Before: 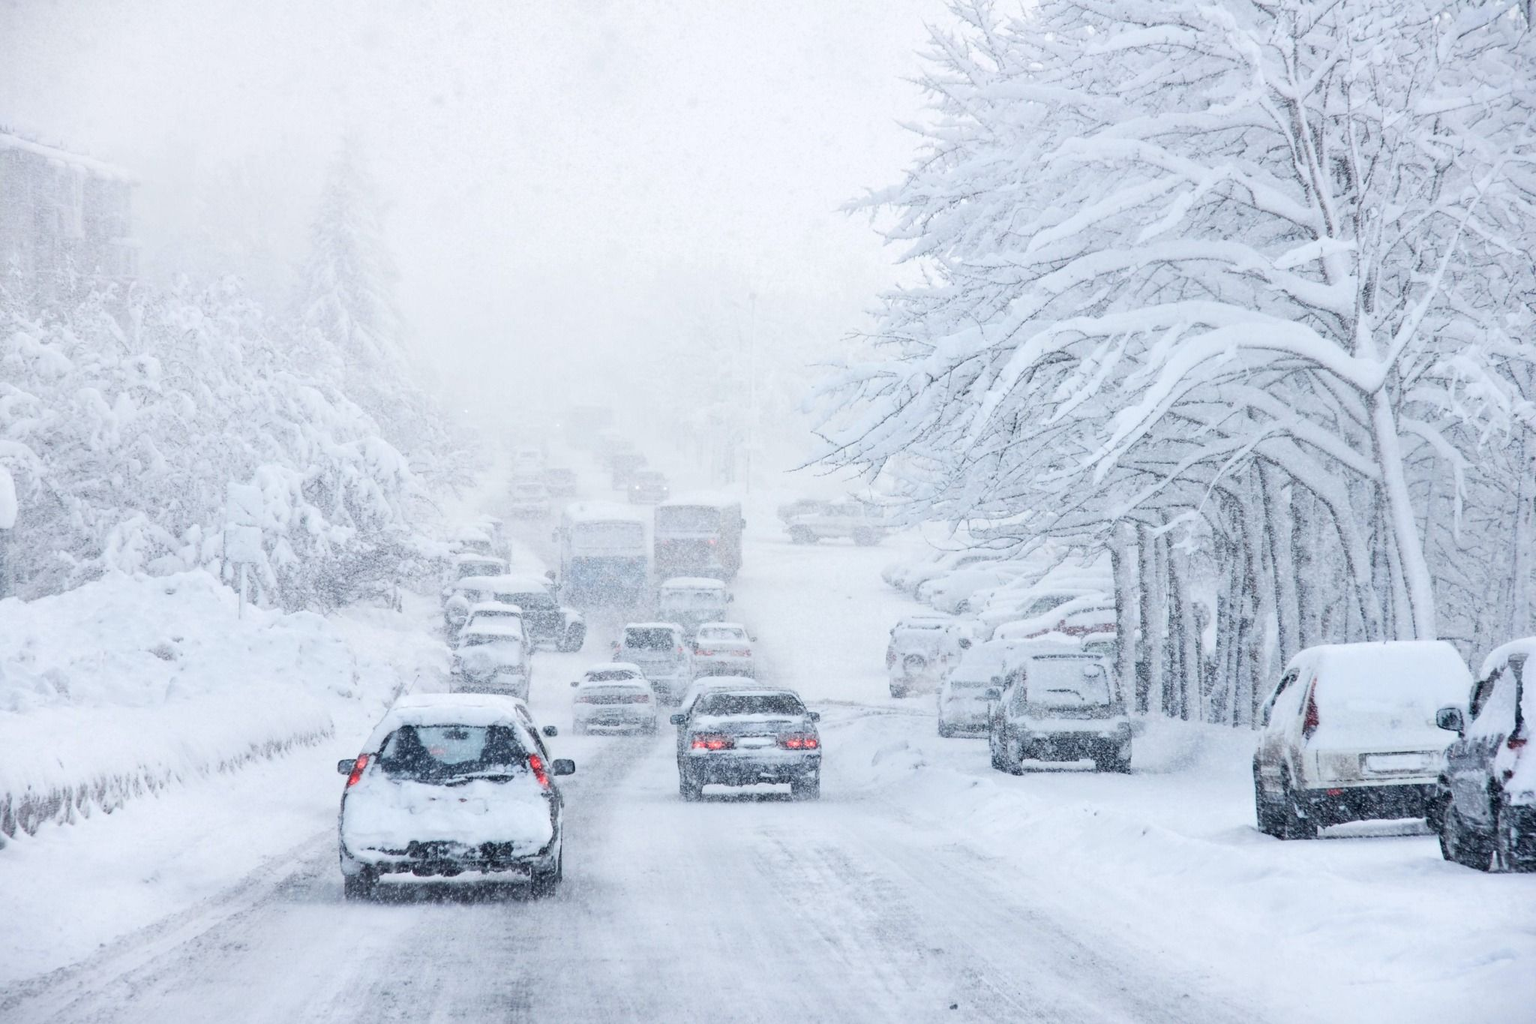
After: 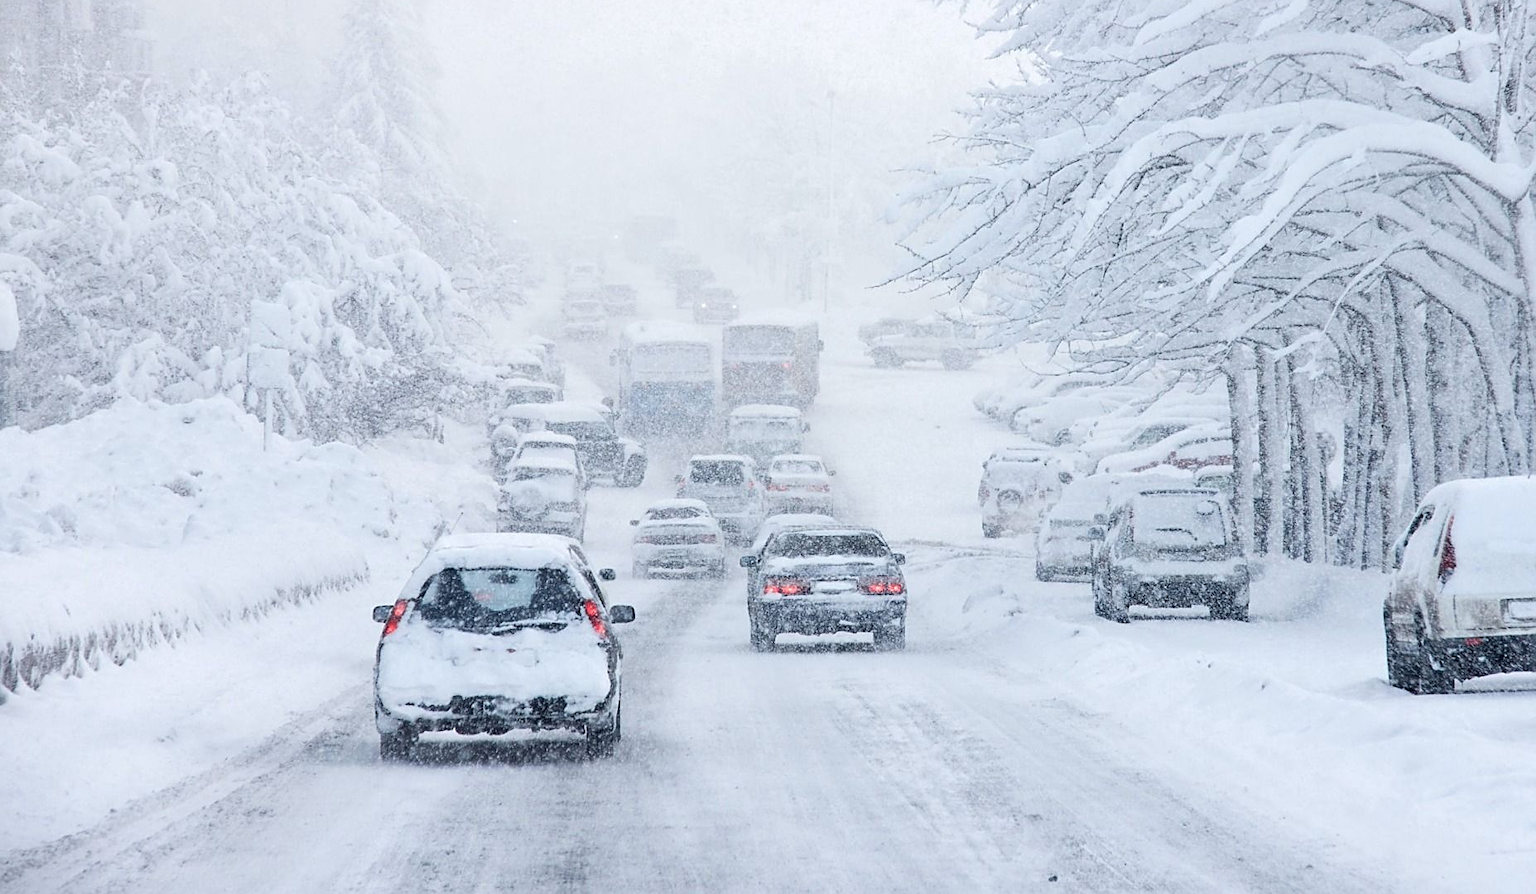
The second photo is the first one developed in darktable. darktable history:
crop: top 20.61%, right 9.401%, bottom 0.232%
sharpen: on, module defaults
